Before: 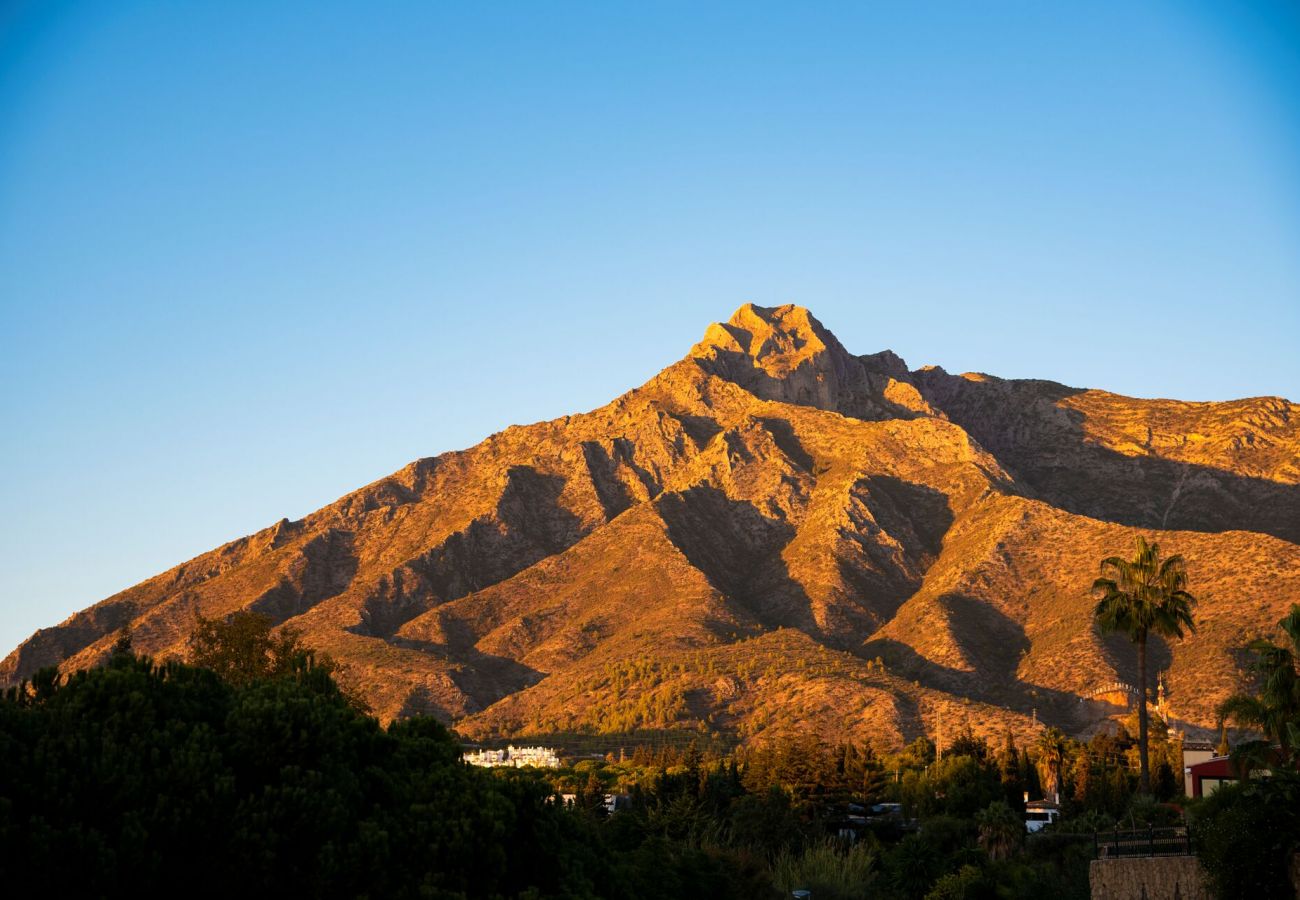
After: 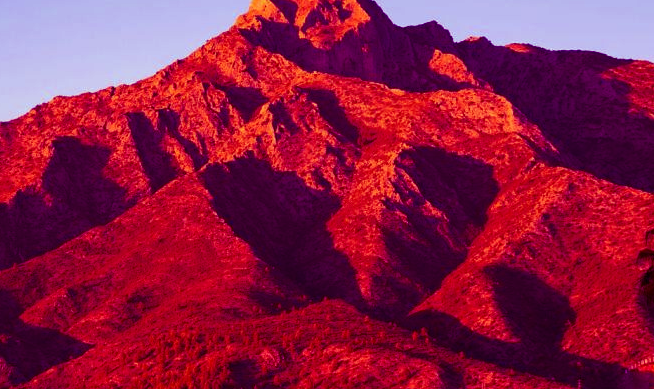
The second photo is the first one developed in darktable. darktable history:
white balance: red 1.009, blue 0.985
color balance: mode lift, gamma, gain (sRGB), lift [1, 1, 0.101, 1]
crop: left 35.03%, top 36.625%, right 14.663%, bottom 20.057%
